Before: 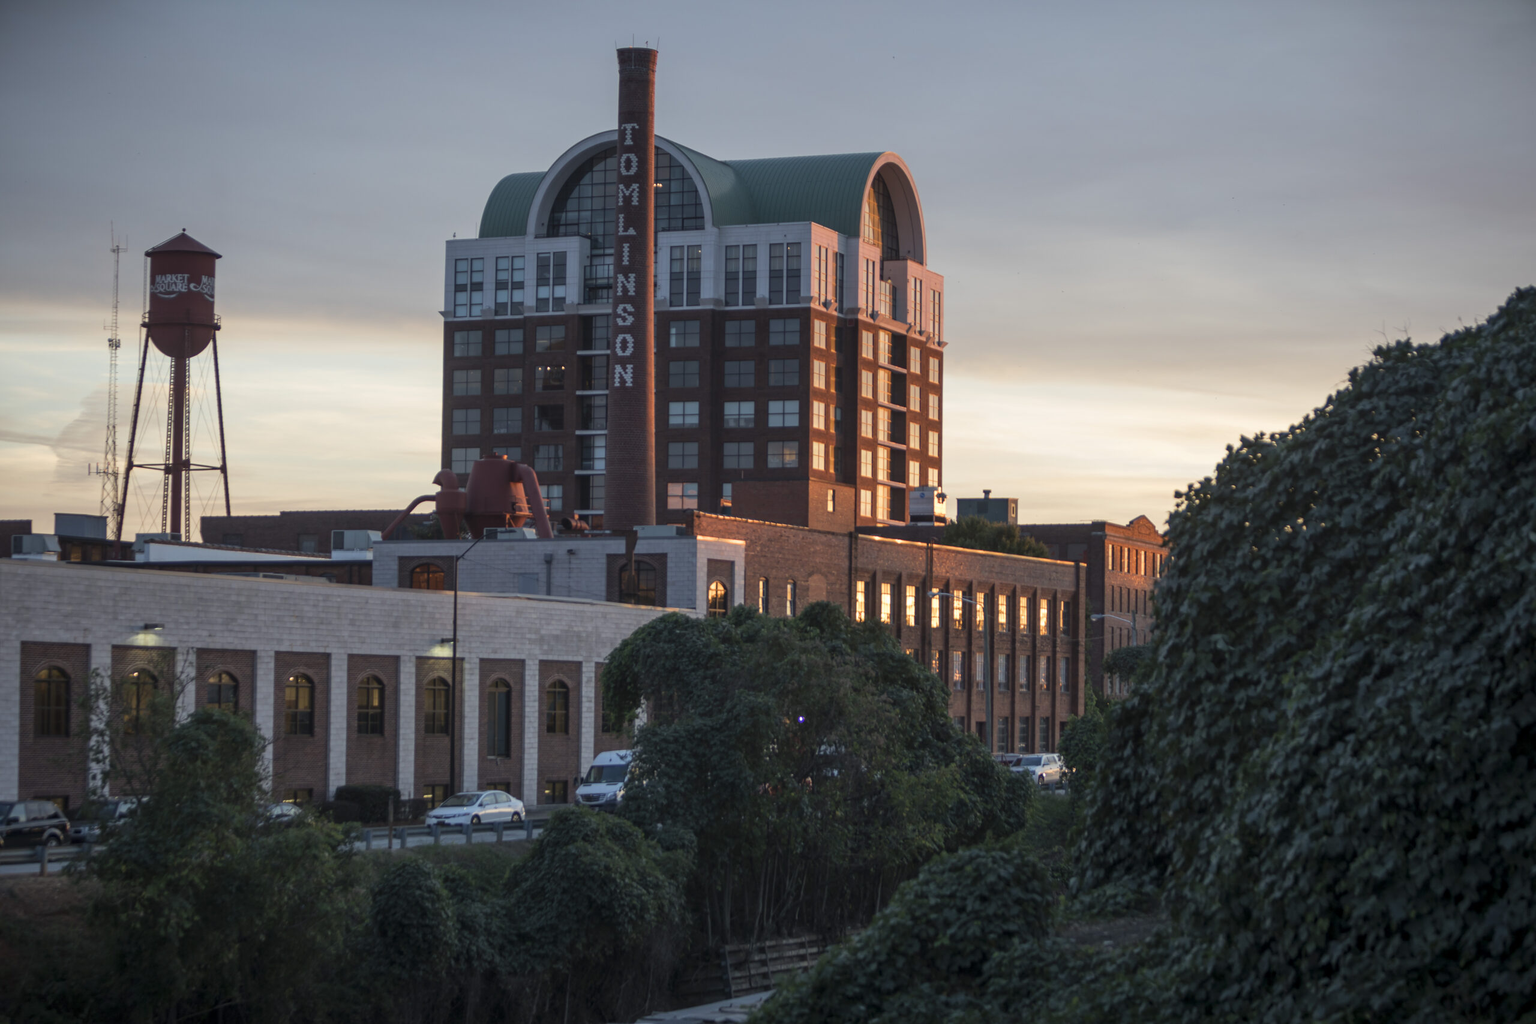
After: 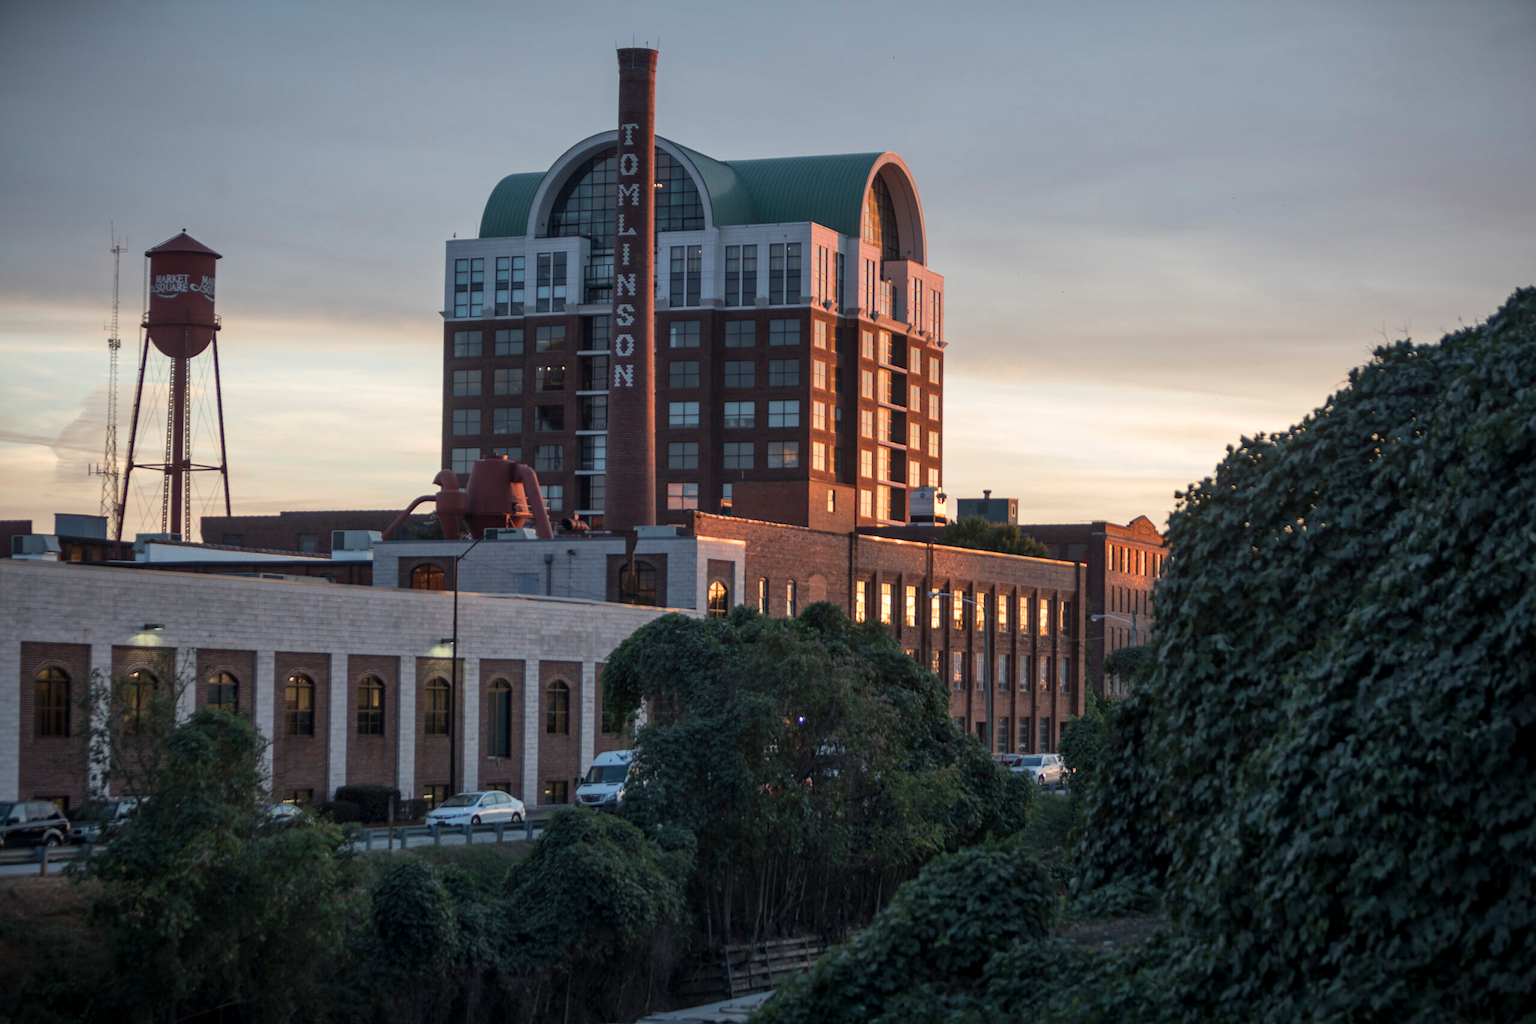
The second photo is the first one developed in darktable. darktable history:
exposure: compensate highlight preservation false
local contrast: mode bilateral grid, contrast 20, coarseness 50, detail 120%, midtone range 0.2
